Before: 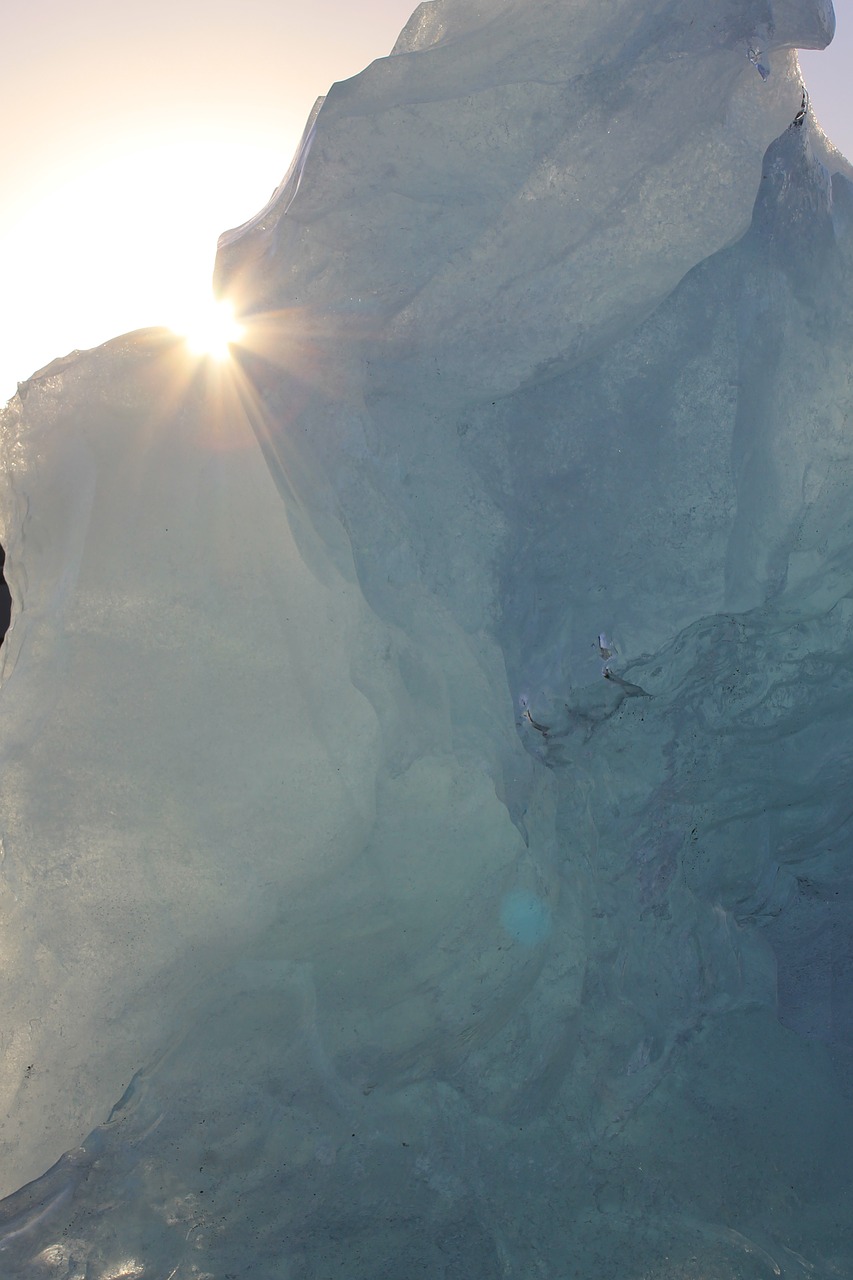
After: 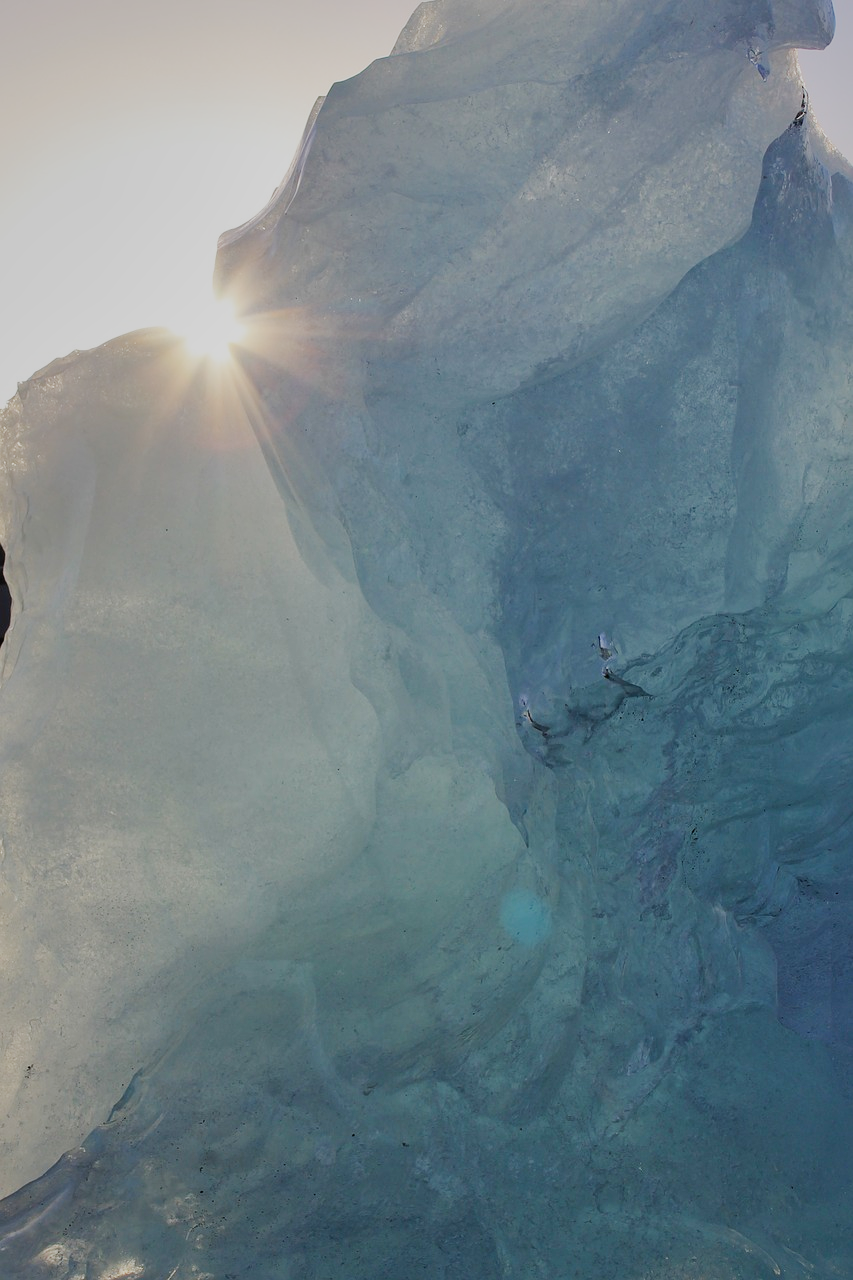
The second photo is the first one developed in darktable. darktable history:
sigmoid: contrast 1.8, skew -0.2, preserve hue 0%, red attenuation 0.1, red rotation 0.035, green attenuation 0.1, green rotation -0.017, blue attenuation 0.15, blue rotation -0.052, base primaries Rec2020
shadows and highlights: shadows 60, highlights -60
